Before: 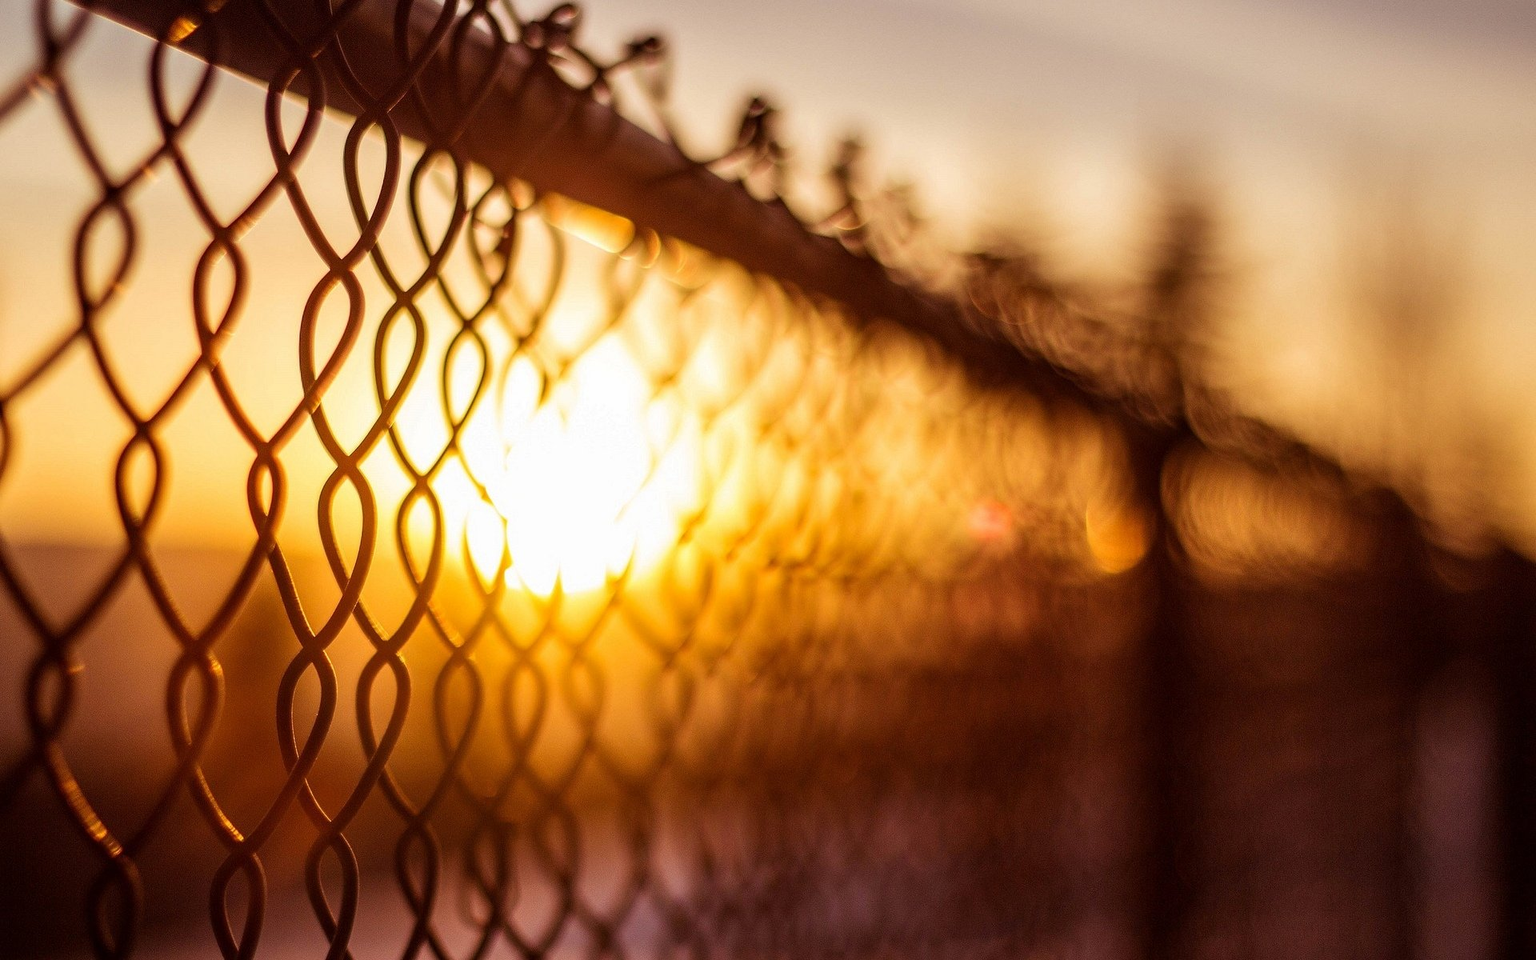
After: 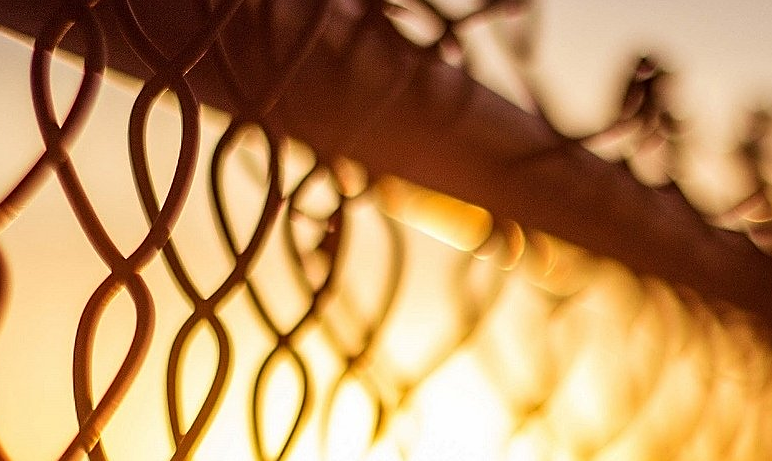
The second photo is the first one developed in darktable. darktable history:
sharpen: on, module defaults
crop: left 15.699%, top 5.456%, right 44.05%, bottom 56.066%
